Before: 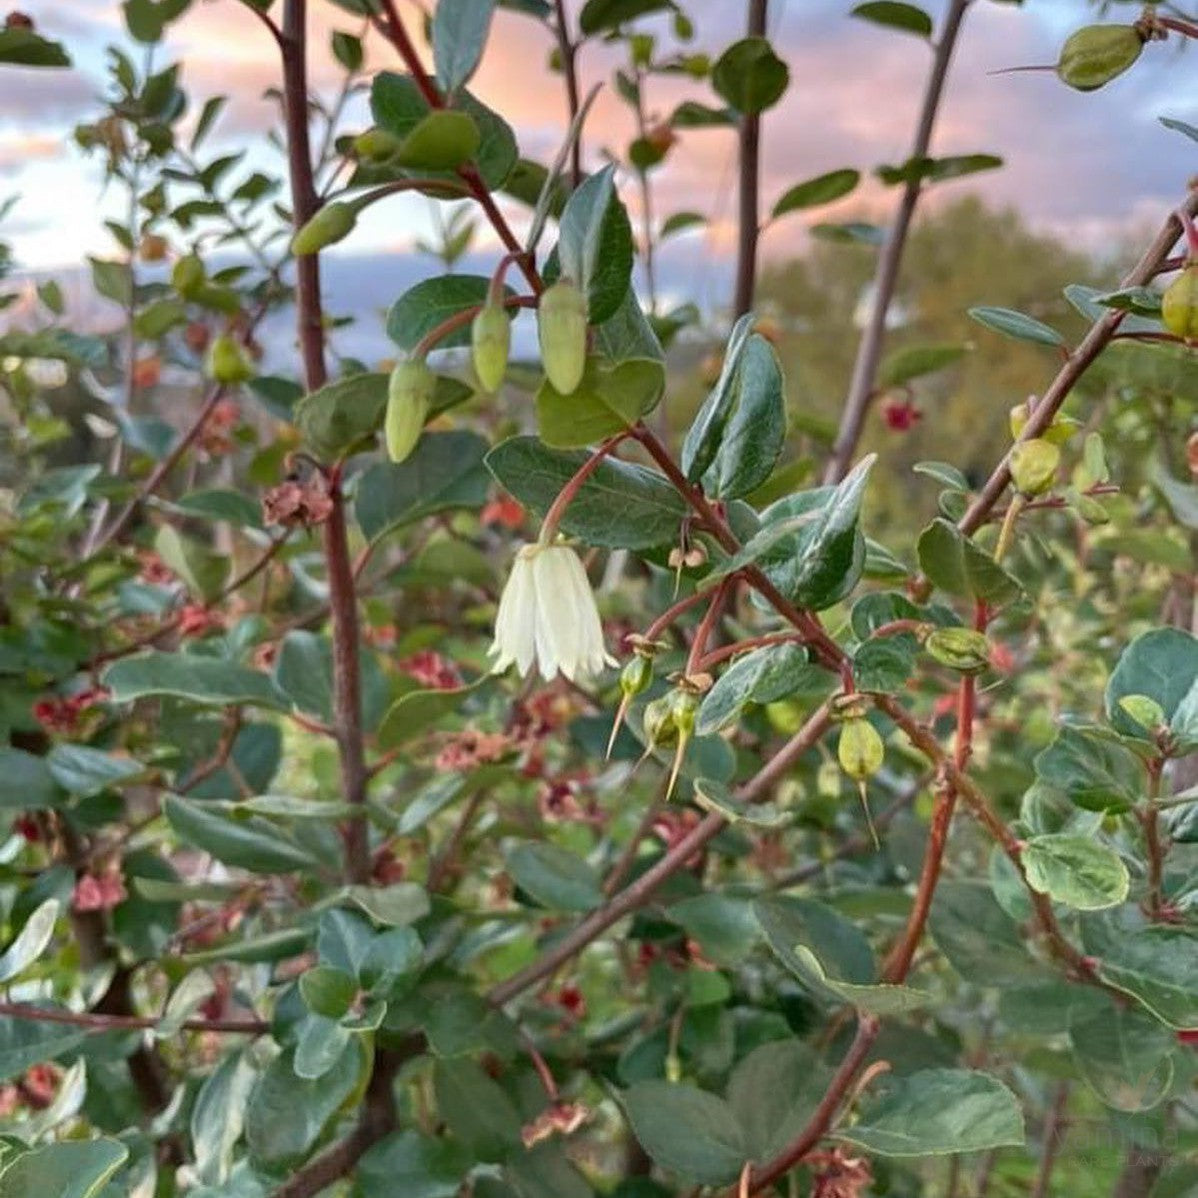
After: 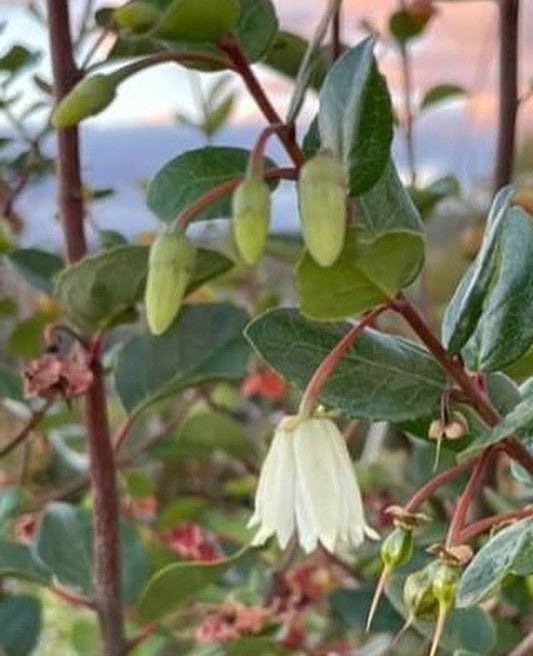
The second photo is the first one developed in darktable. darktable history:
crop: left 20.078%, top 10.764%, right 35.429%, bottom 34.397%
